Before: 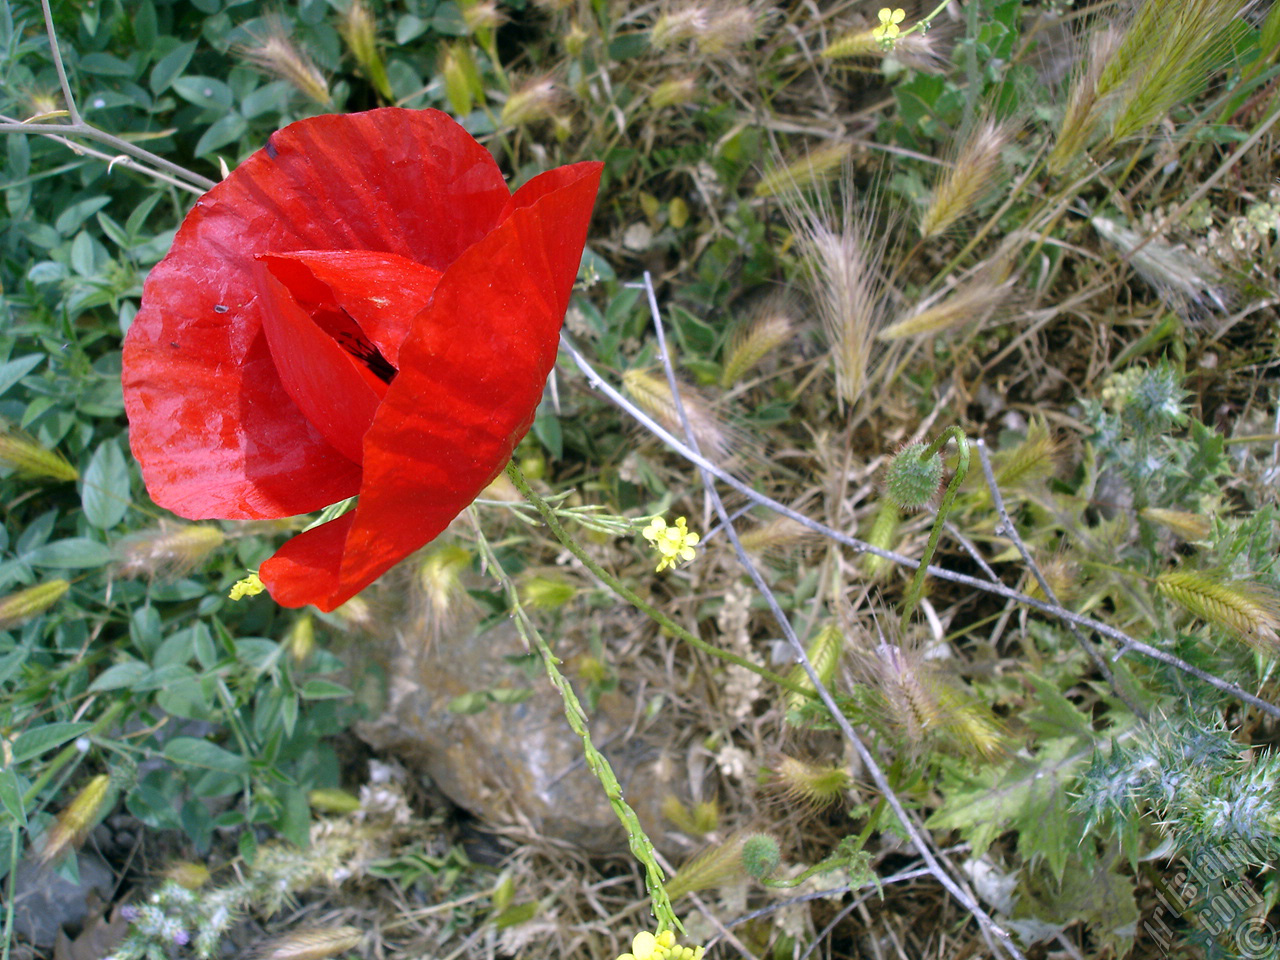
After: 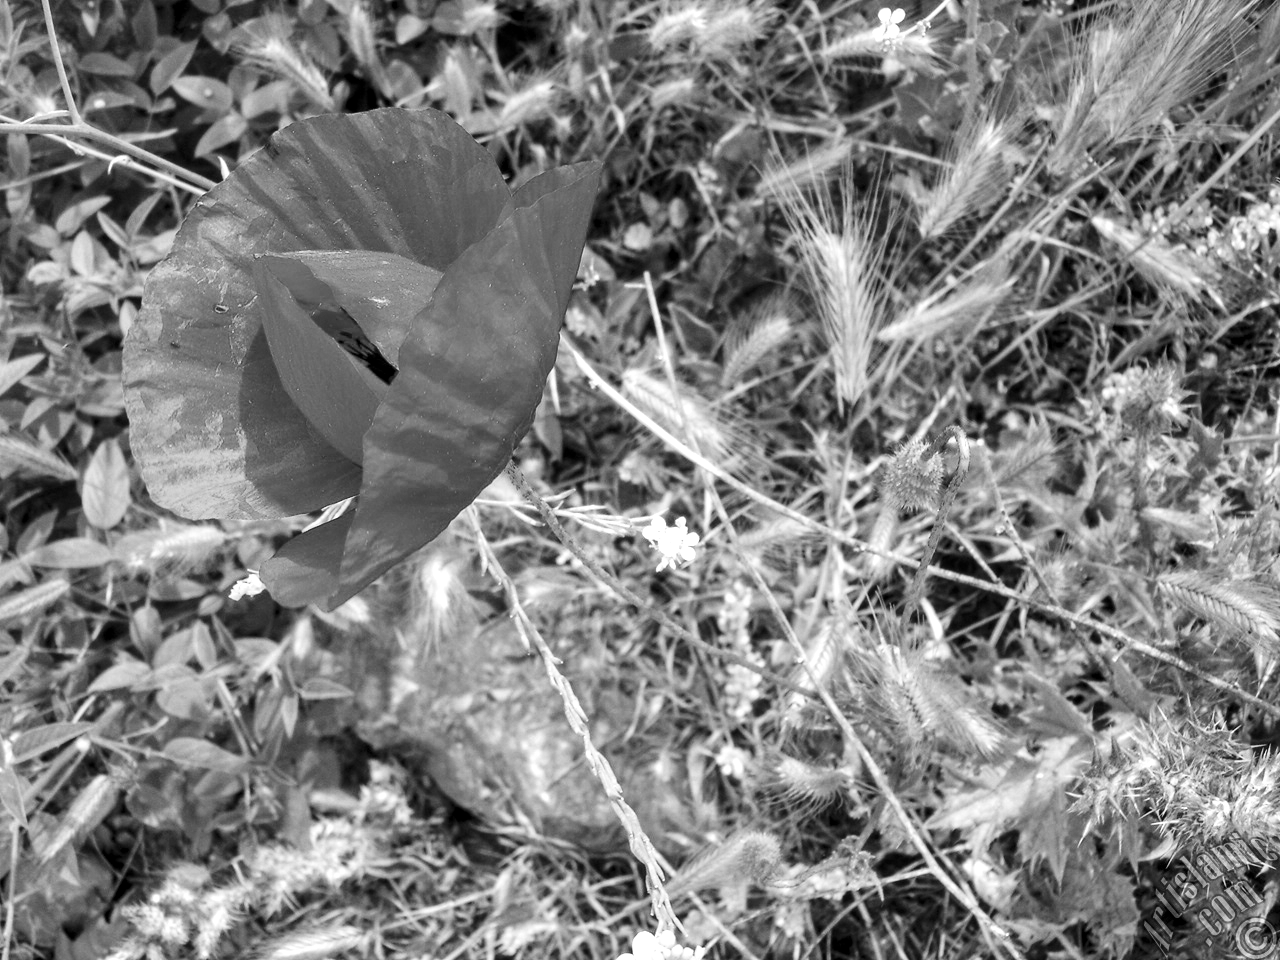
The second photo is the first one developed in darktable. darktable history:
exposure: exposure 0.375 EV, compensate highlight preservation false
contrast brightness saturation: contrast 0.22
monochrome: on, module defaults
color balance rgb: perceptual saturation grading › global saturation 25%, global vibrance 10%
local contrast: on, module defaults
